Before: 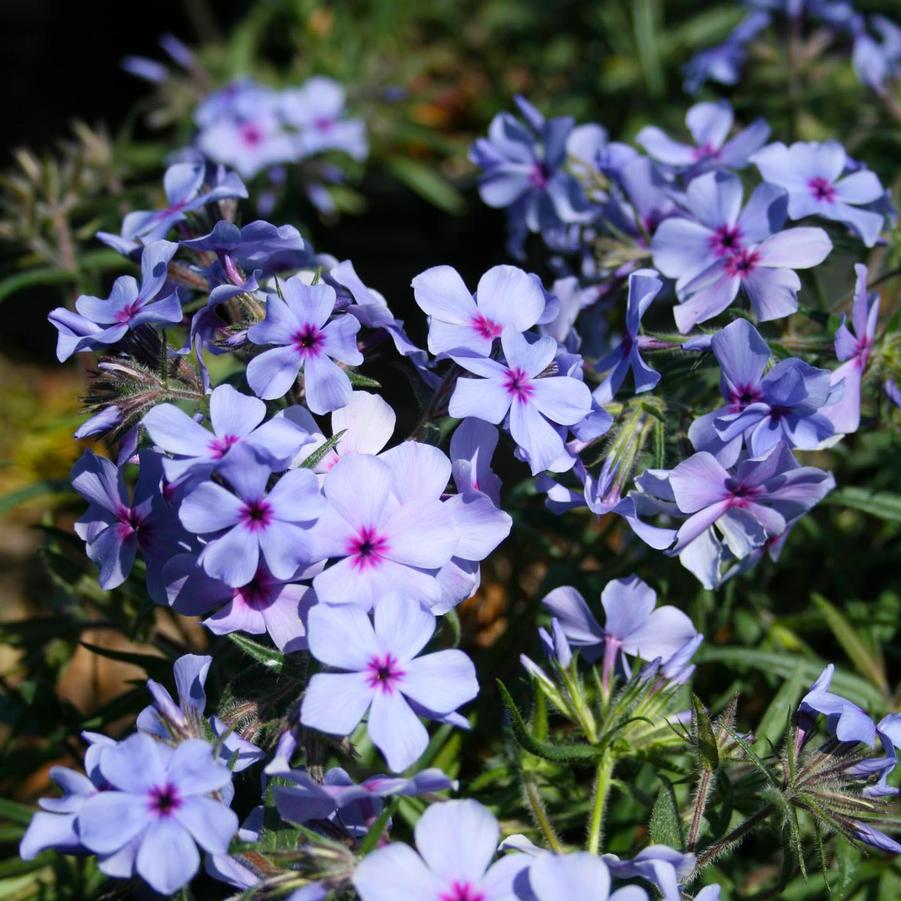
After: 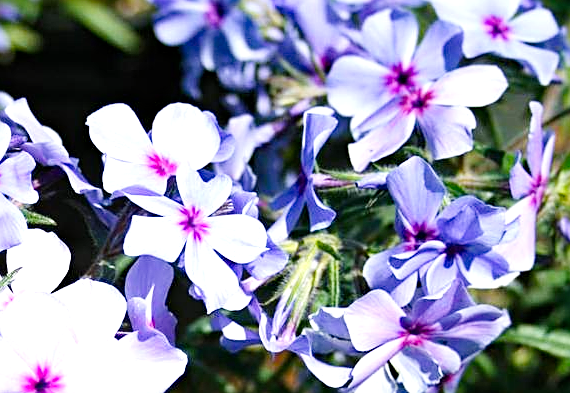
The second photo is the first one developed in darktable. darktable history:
sharpen: on, module defaults
crop: left 36.179%, top 18.021%, right 0.495%, bottom 38.339%
tone curve: curves: ch0 [(0, 0) (0.004, 0.001) (0.133, 0.112) (0.325, 0.362) (0.832, 0.893) (1, 1)], preserve colors none
haze removal: compatibility mode true, adaptive false
exposure: black level correction 0, exposure 1 EV, compensate highlight preservation false
